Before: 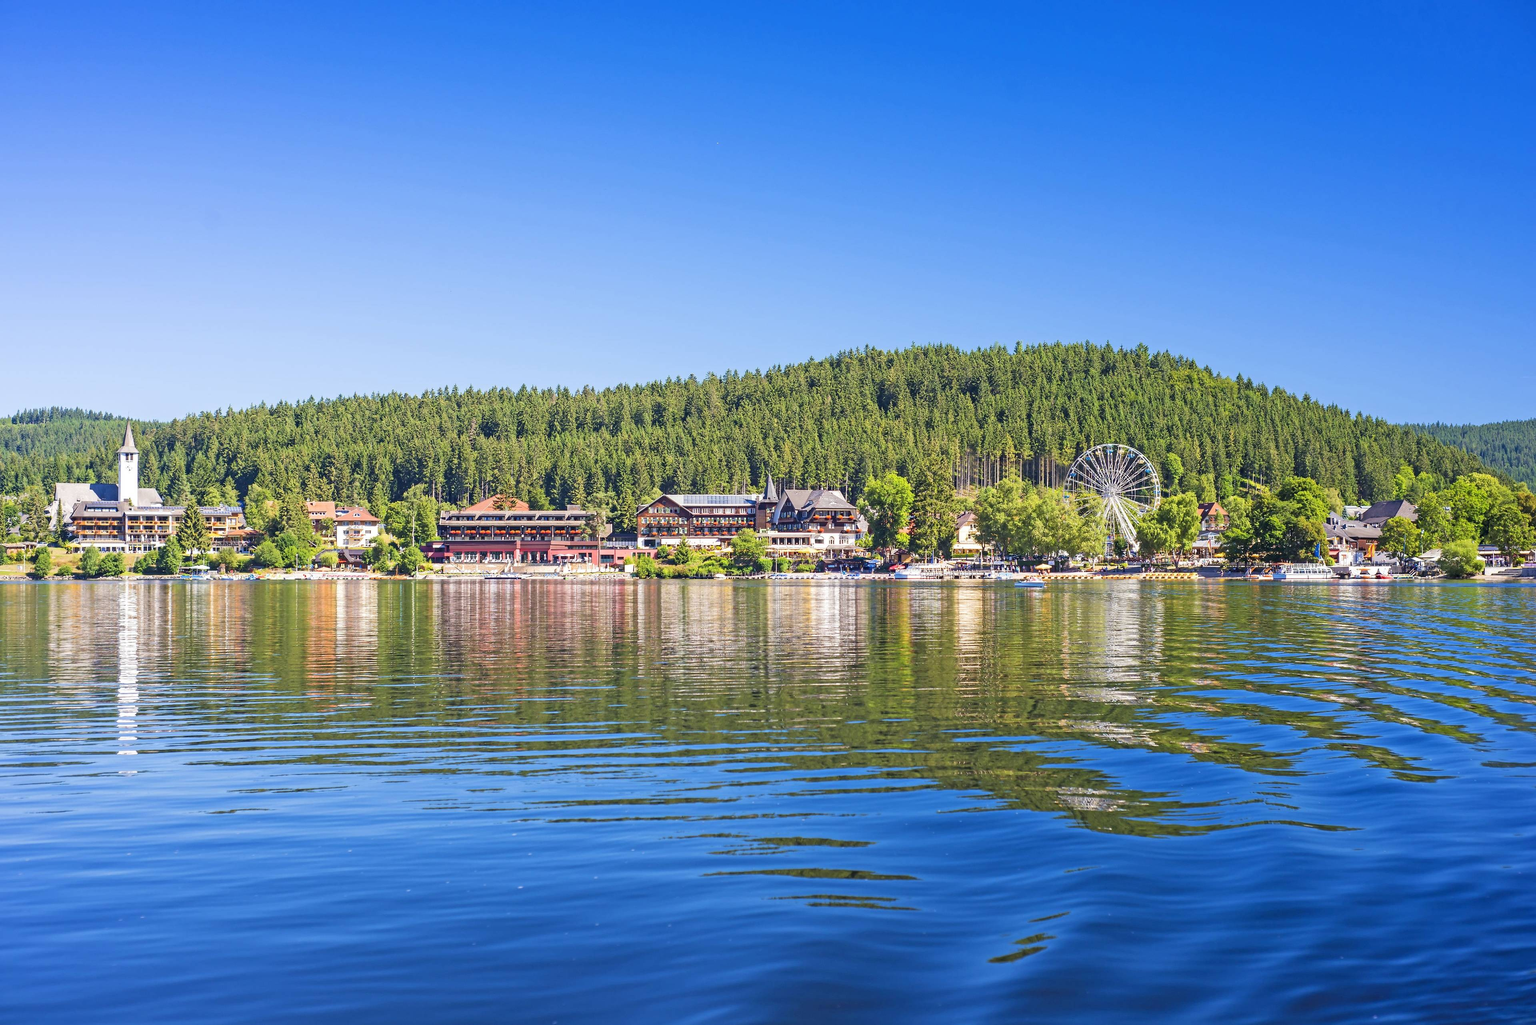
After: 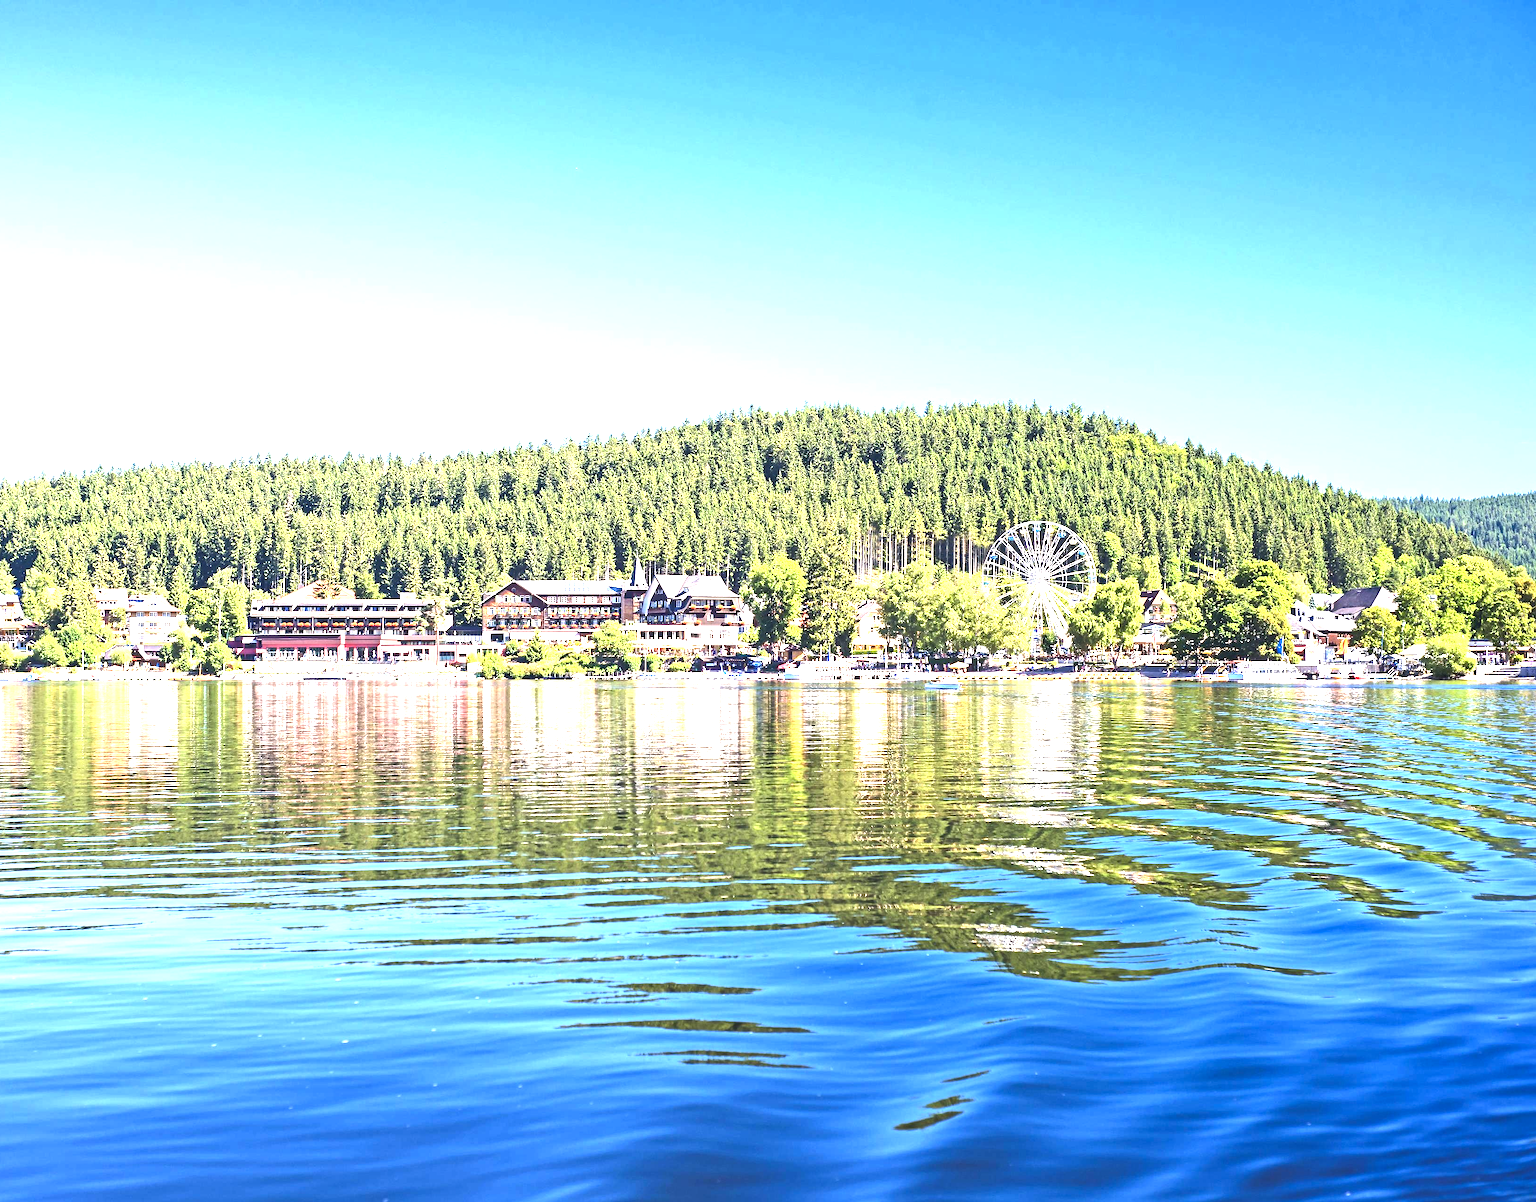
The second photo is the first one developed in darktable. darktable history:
exposure: black level correction 0, exposure 0.696 EV, compensate highlight preservation false
tone curve: curves: ch0 [(0, 0.081) (0.483, 0.453) (0.881, 0.992)], color space Lab, independent channels, preserve colors none
tone equalizer: -8 EV -0.392 EV, -7 EV -0.423 EV, -6 EV -0.327 EV, -5 EV -0.224 EV, -3 EV 0.234 EV, -2 EV 0.322 EV, -1 EV 0.382 EV, +0 EV 0.423 EV, edges refinement/feathering 500, mask exposure compensation -1.57 EV, preserve details no
crop and rotate: left 14.741%
base curve: curves: ch0 [(0, 0) (0.666, 0.806) (1, 1)]
shadows and highlights: shadows 13.48, white point adjustment 1.13, highlights -1.89, soften with gaussian
